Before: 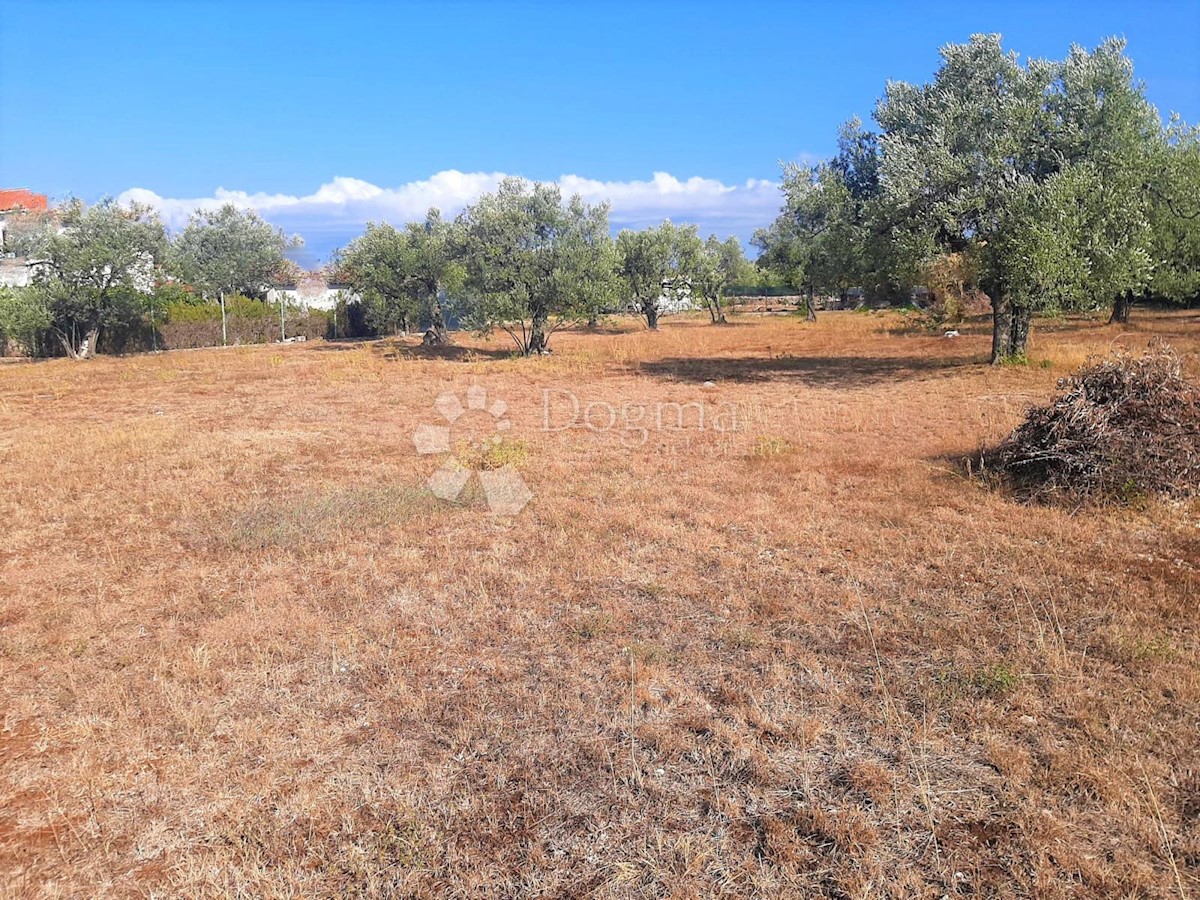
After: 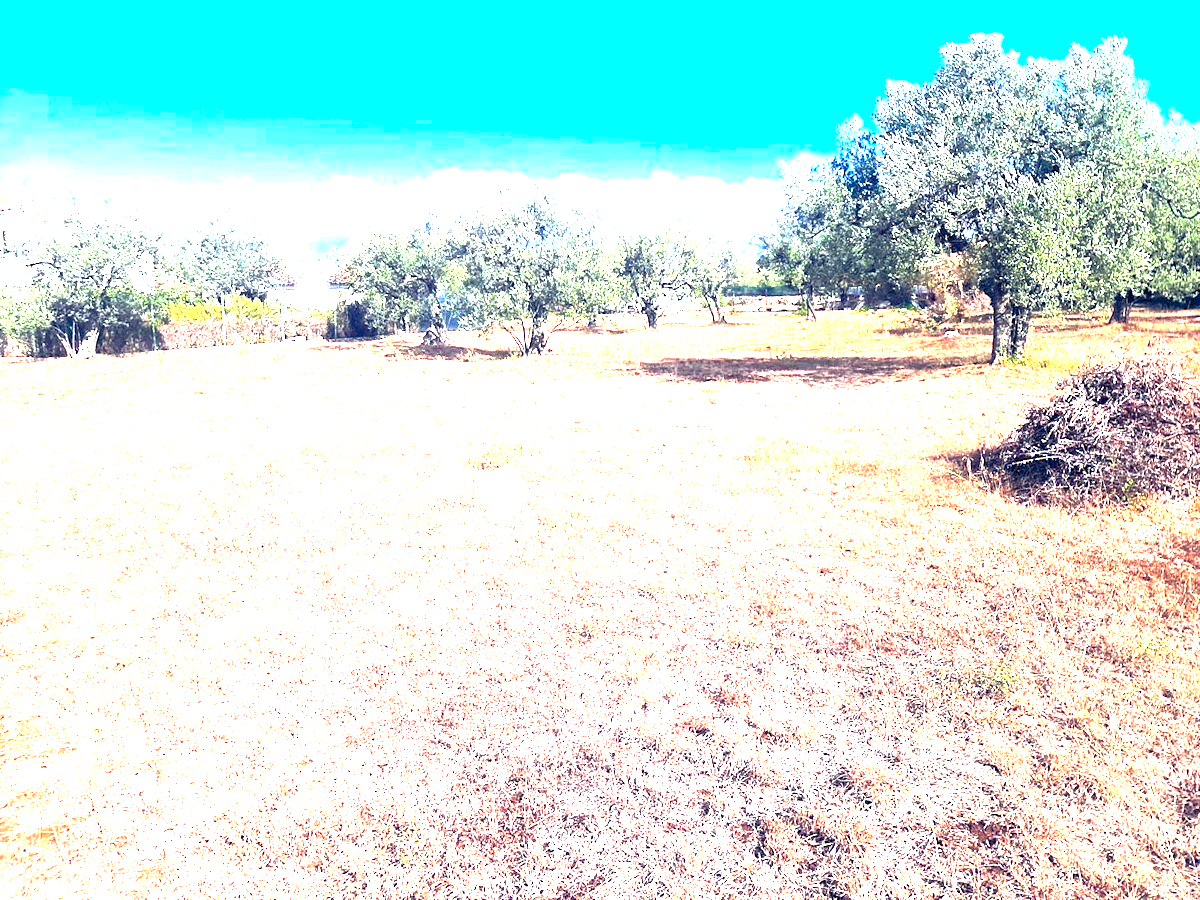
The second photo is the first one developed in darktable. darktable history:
color correction: highlights a* -4.97, highlights b* -3.24, shadows a* 3.86, shadows b* 4.06
color balance rgb: global offset › luminance -0.3%, global offset › chroma 0.308%, global offset › hue 258.31°, perceptual saturation grading › global saturation 0.675%, perceptual brilliance grading › global brilliance 34.891%, perceptual brilliance grading › highlights 50.164%, perceptual brilliance grading › mid-tones 59.658%, perceptual brilliance grading › shadows 34.734%, global vibrance 9.483%
